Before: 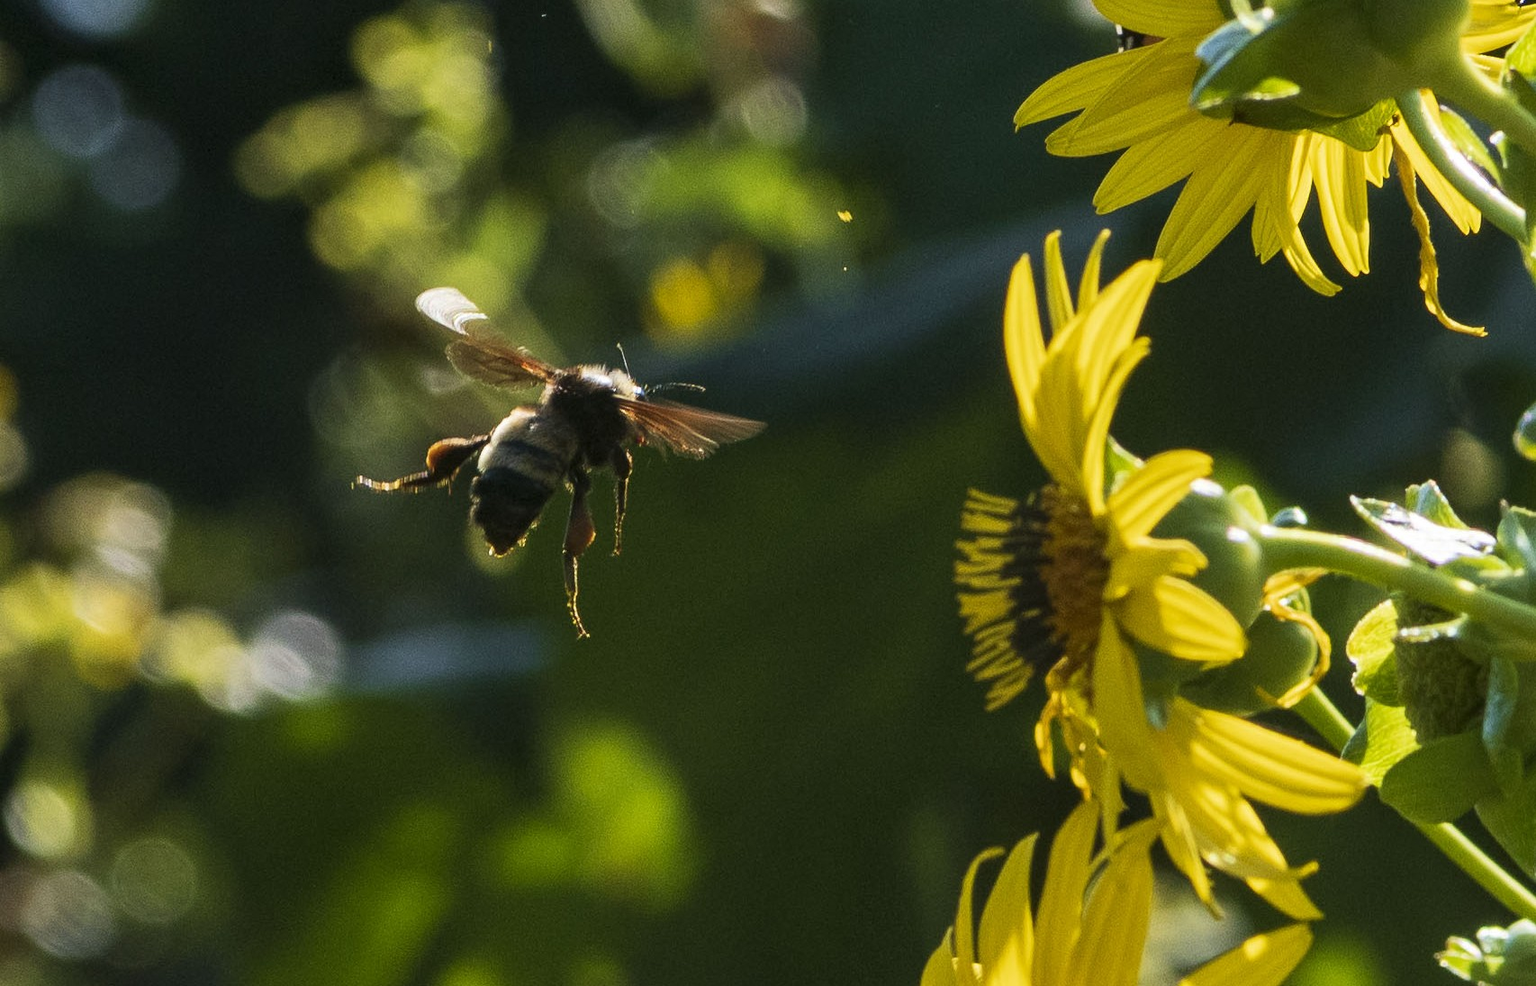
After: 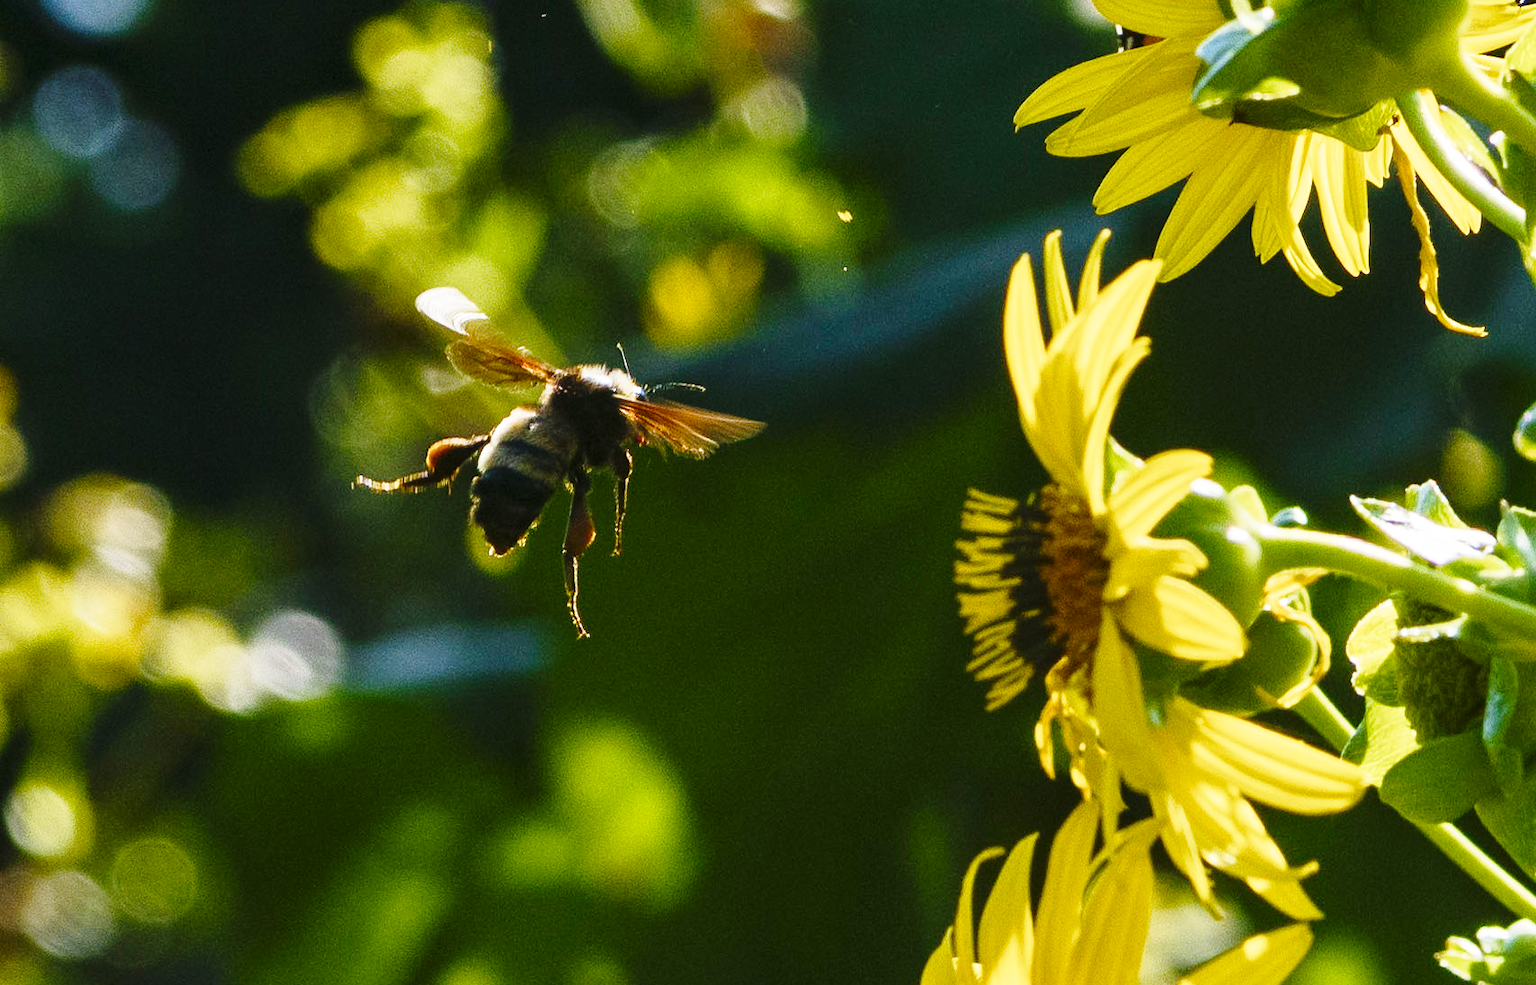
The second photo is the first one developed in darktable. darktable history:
base curve: curves: ch0 [(0, 0) (0.028, 0.03) (0.121, 0.232) (0.46, 0.748) (0.859, 0.968) (1, 1)], preserve colors none
color balance rgb: highlights gain › chroma 0.106%, highlights gain › hue 332.08°, perceptual saturation grading › global saturation 0.991%, perceptual saturation grading › highlights -17.057%, perceptual saturation grading › mid-tones 32.369%, perceptual saturation grading › shadows 50.434%
